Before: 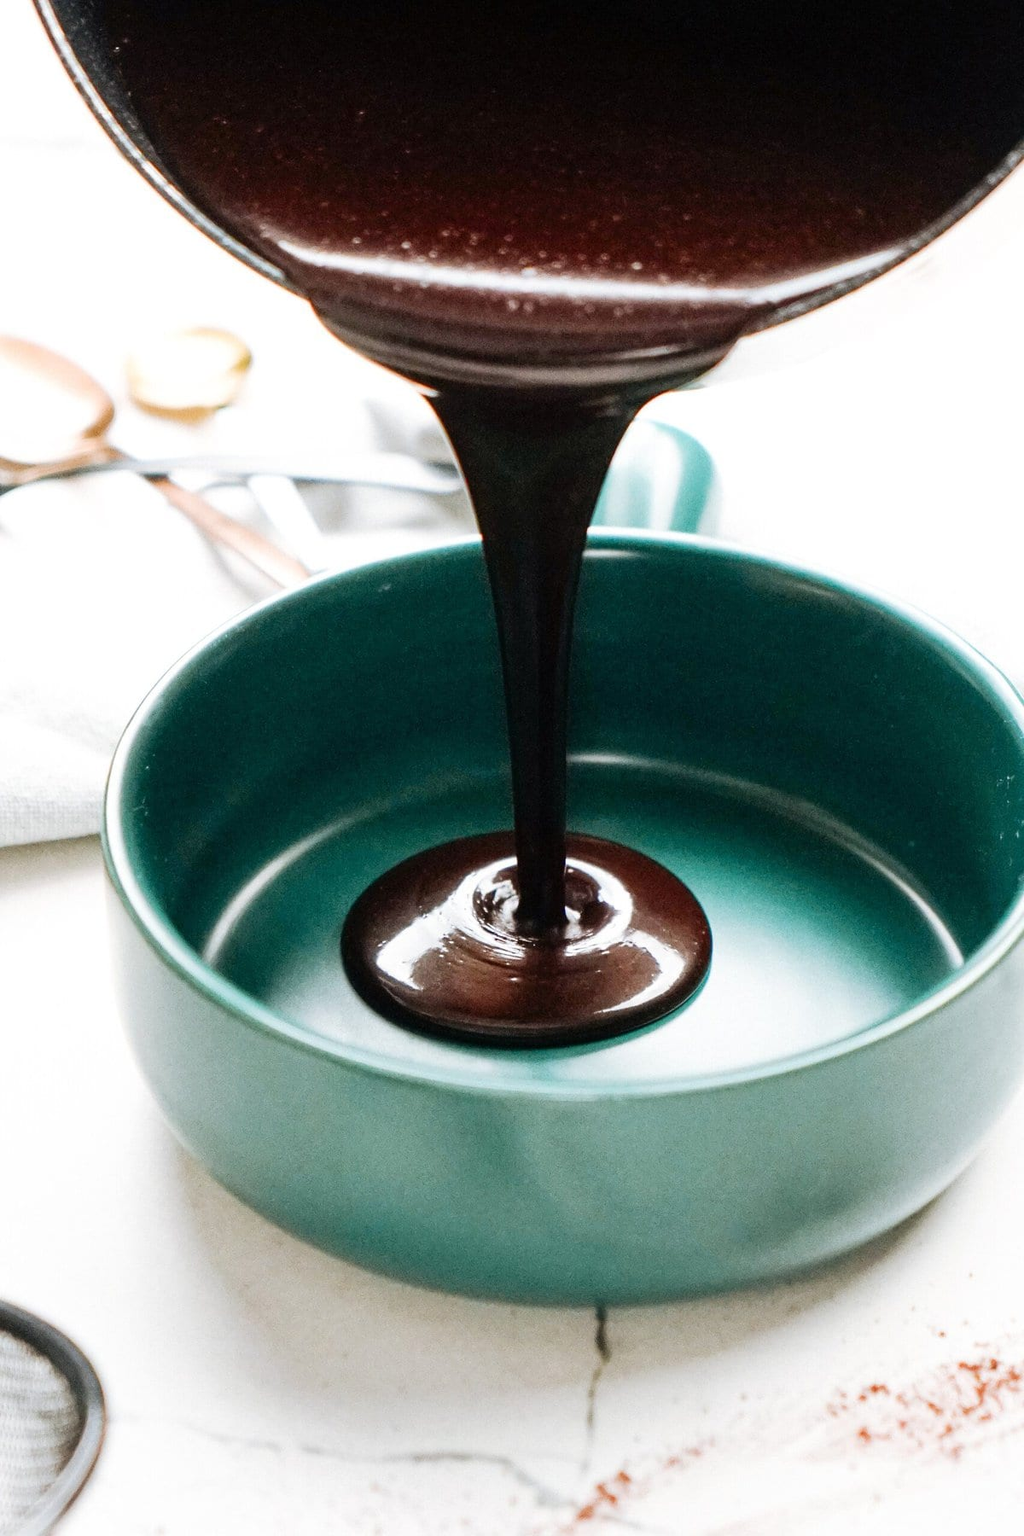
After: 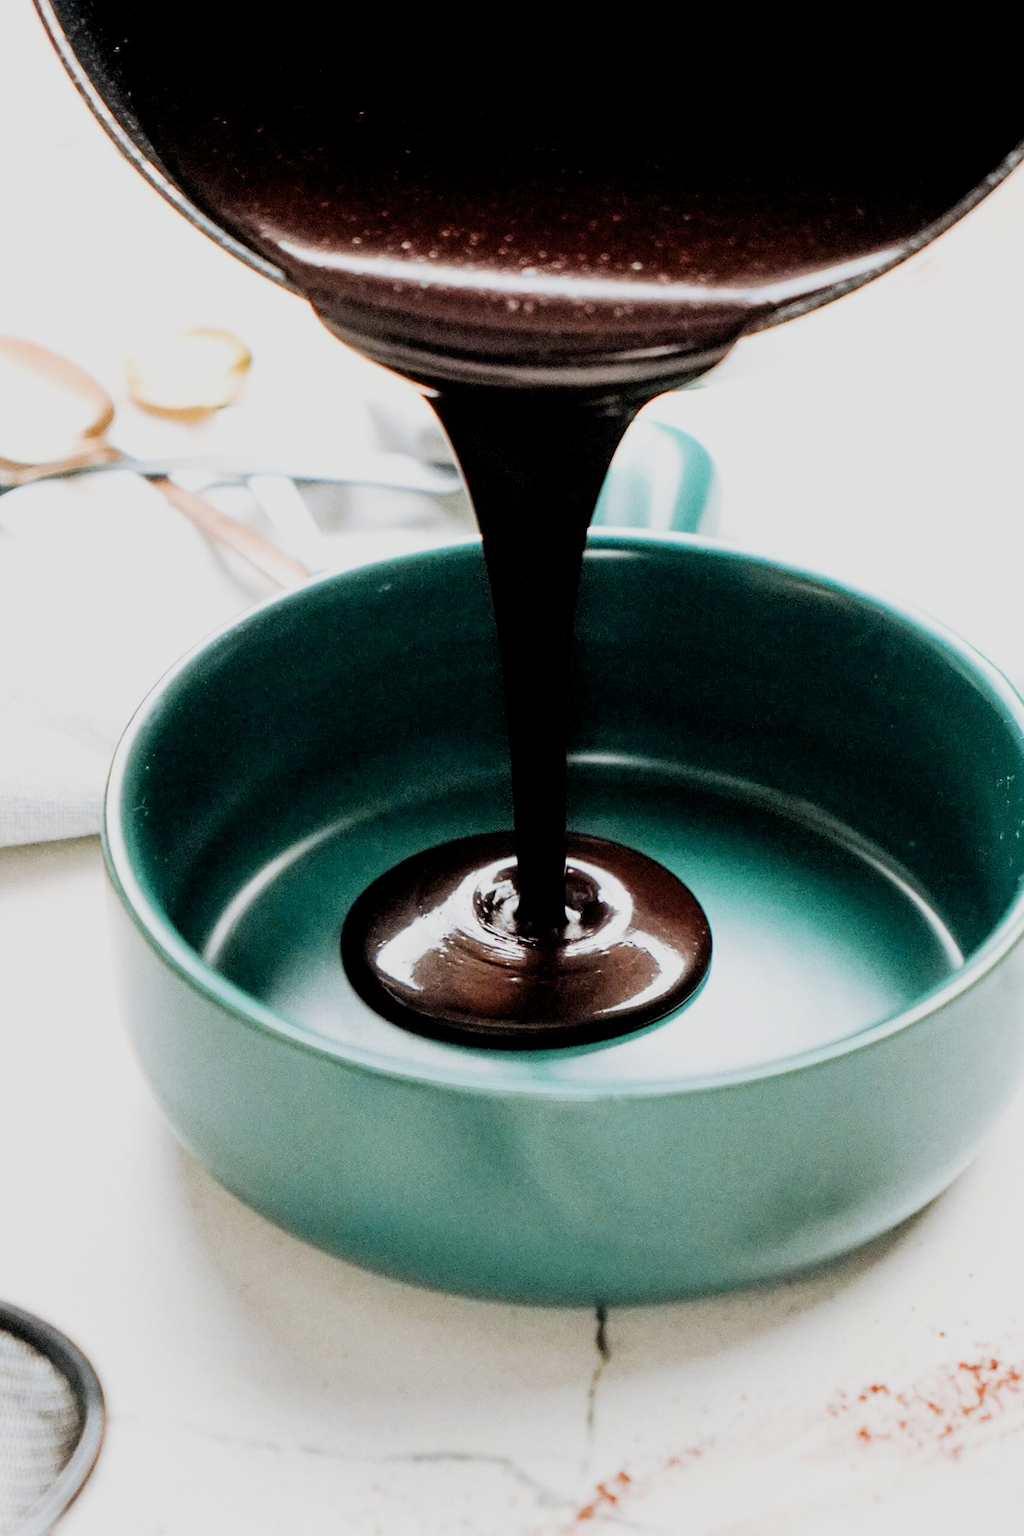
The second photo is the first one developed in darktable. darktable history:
filmic rgb: black relative exposure -7.73 EV, white relative exposure 4.43 EV, threshold 3.05 EV, structure ↔ texture 99.67%, target black luminance 0%, hardness 3.75, latitude 50.55%, contrast 1.065, highlights saturation mix 8.53%, shadows ↔ highlights balance -0.274%, enable highlight reconstruction true
